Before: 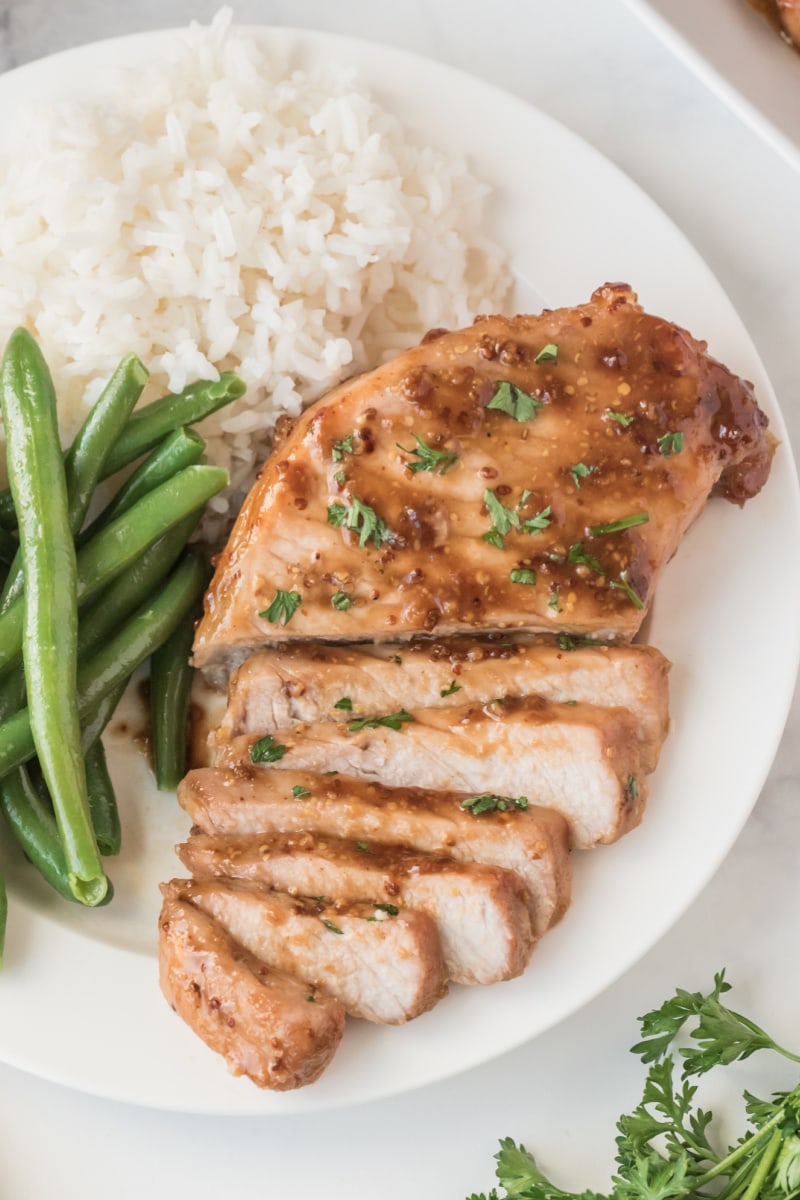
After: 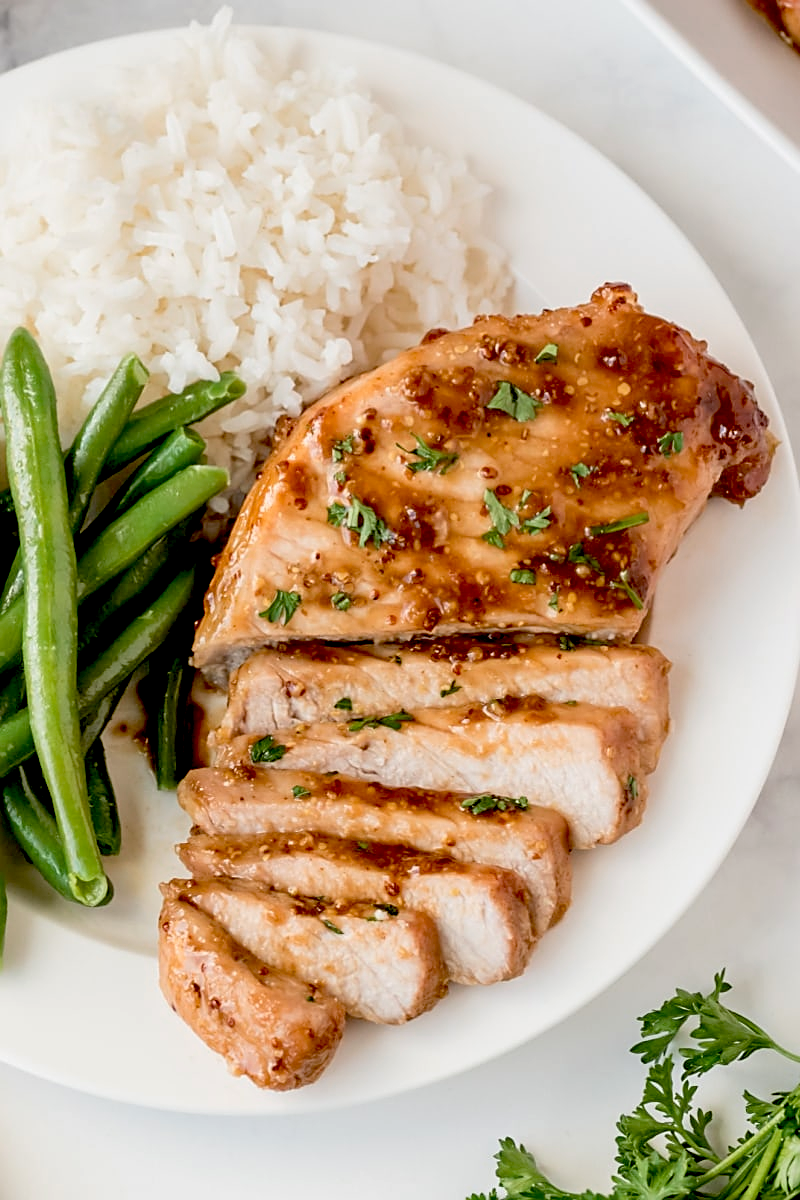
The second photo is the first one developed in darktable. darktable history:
sharpen: on, module defaults
color zones: curves: ch0 [(0, 0.465) (0.092, 0.596) (0.289, 0.464) (0.429, 0.453) (0.571, 0.464) (0.714, 0.455) (0.857, 0.462) (1, 0.465)], mix -63.67%
exposure: black level correction 0.047, exposure 0.012 EV, compensate highlight preservation false
